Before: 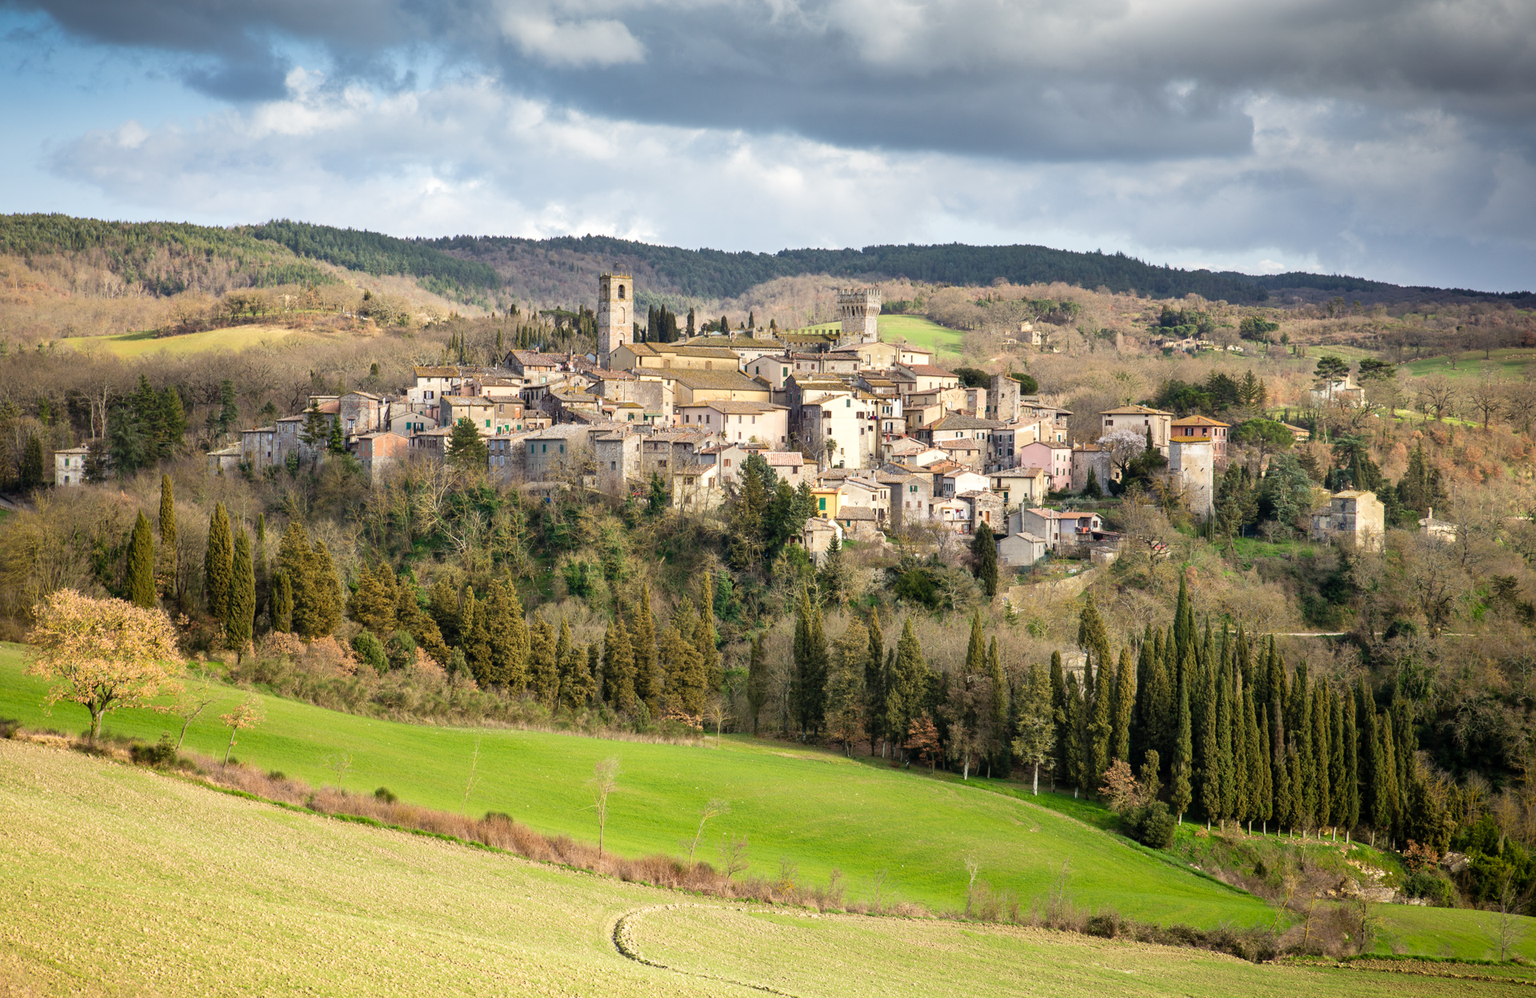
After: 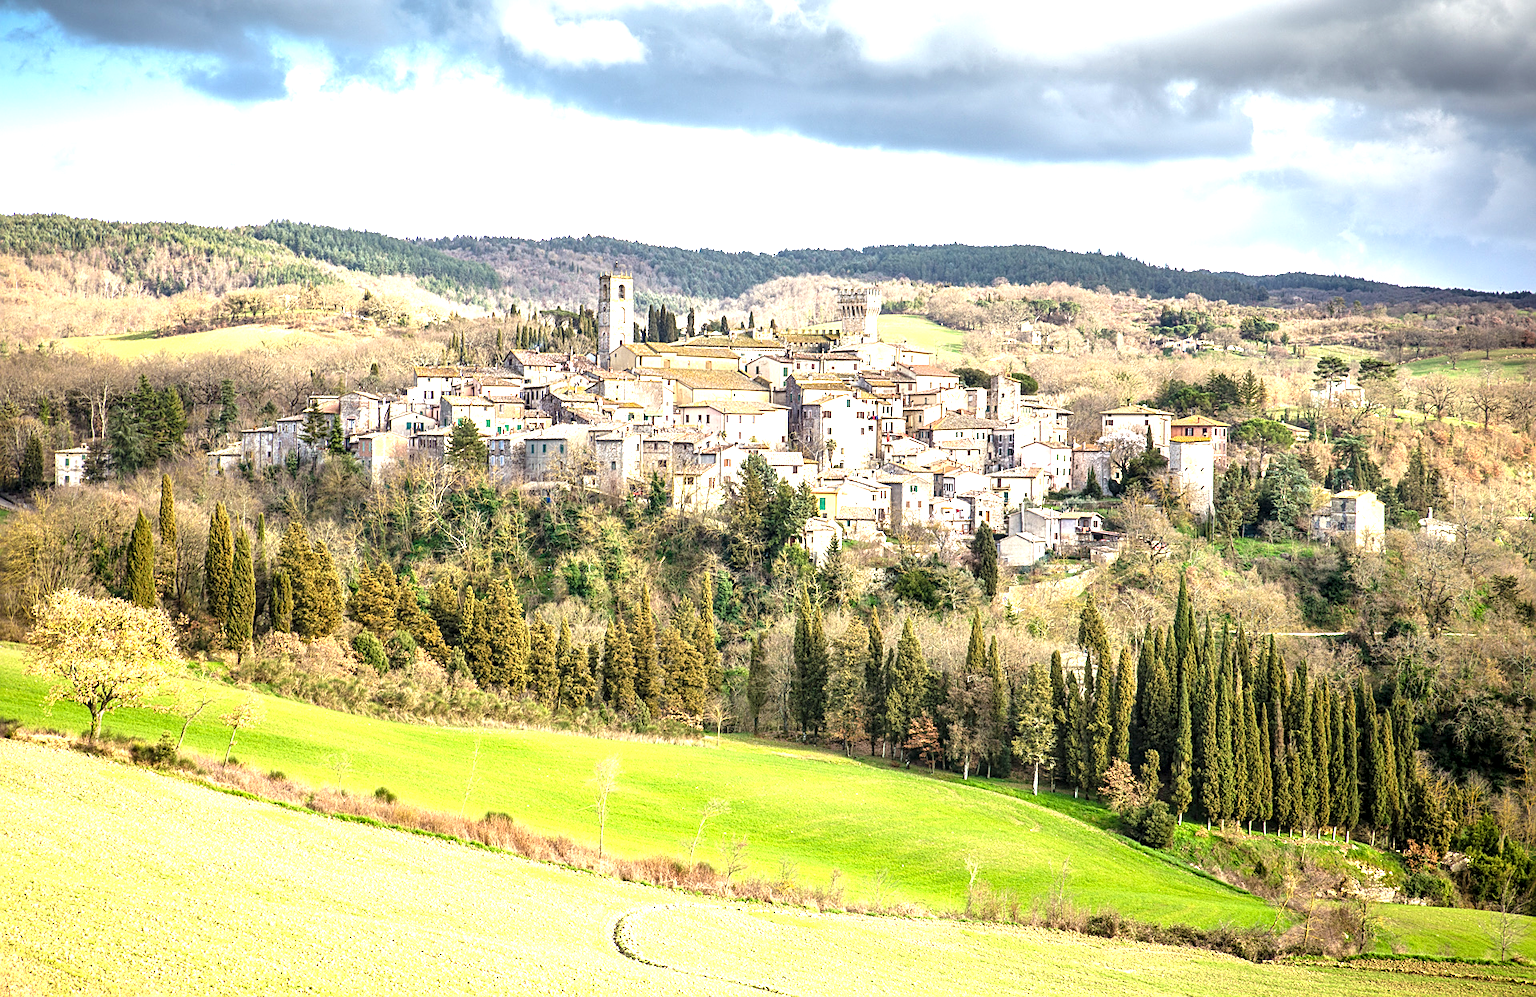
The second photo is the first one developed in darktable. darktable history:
exposure: black level correction 0, exposure 1.199 EV, compensate highlight preservation false
local contrast: detail 130%
sharpen: on, module defaults
